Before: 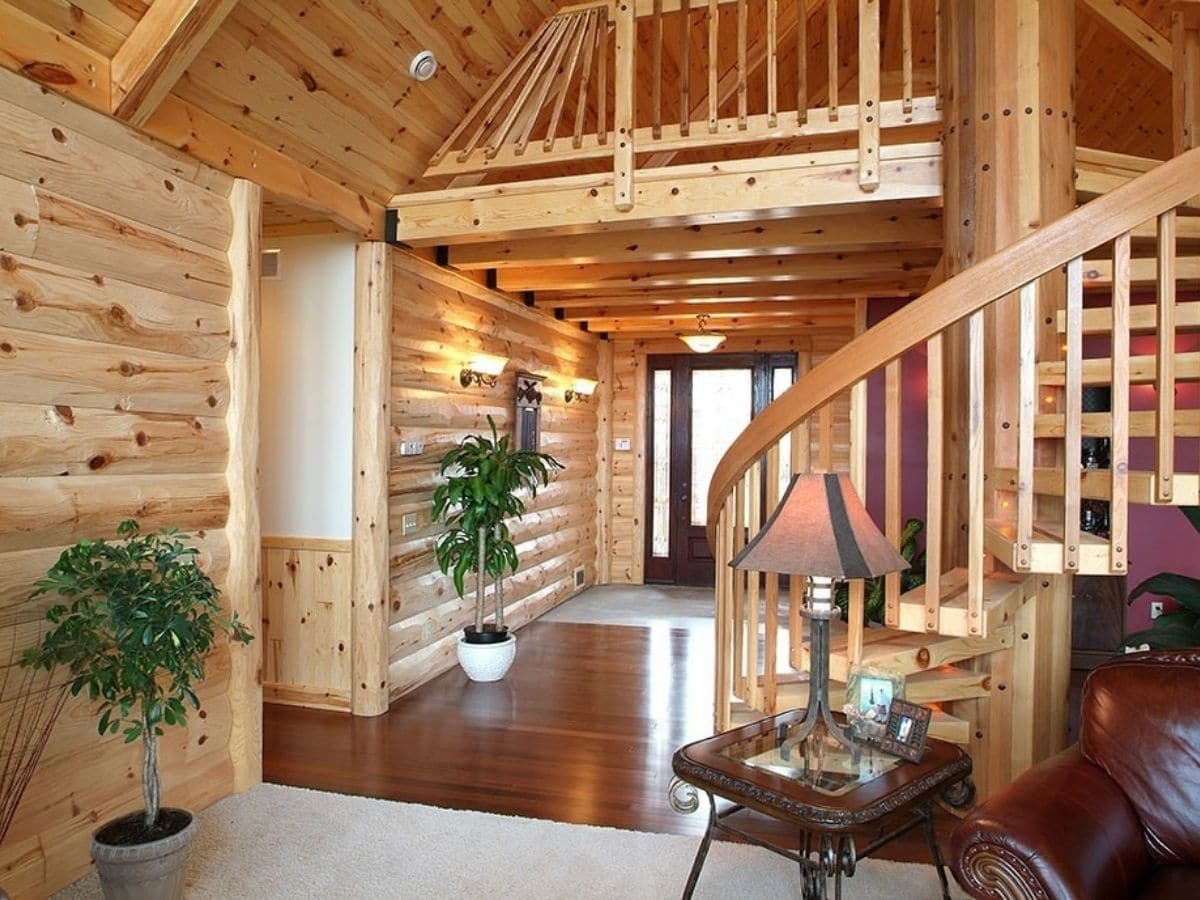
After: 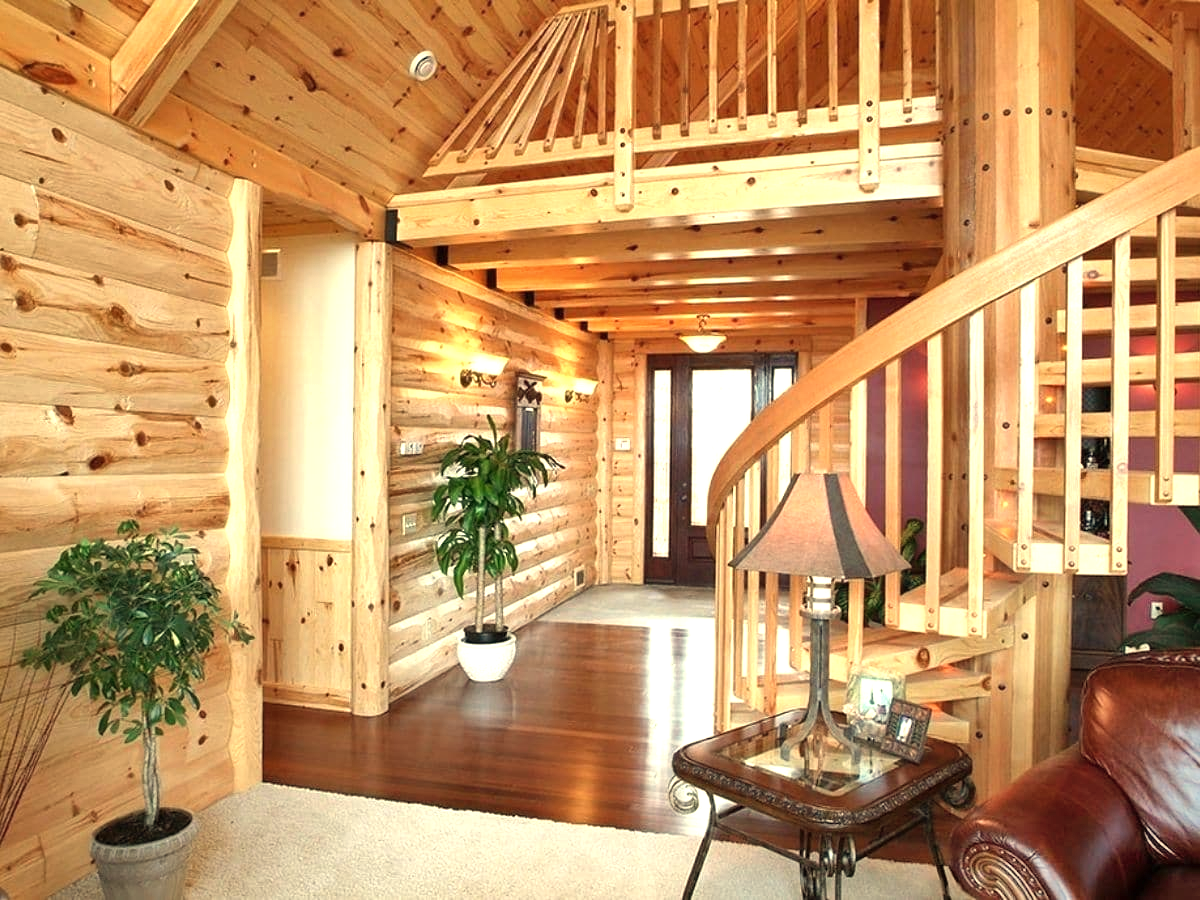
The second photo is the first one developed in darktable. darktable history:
shadows and highlights: white point adjustment 10, highlights -64.21, highlights color adjustment 49.47%, soften with gaussian
exposure: exposure 0.137 EV
highlight reconstruction: method clip highlights, clipping threshold 0
white balance: red 1.073, green 1.011, blue 0.842
